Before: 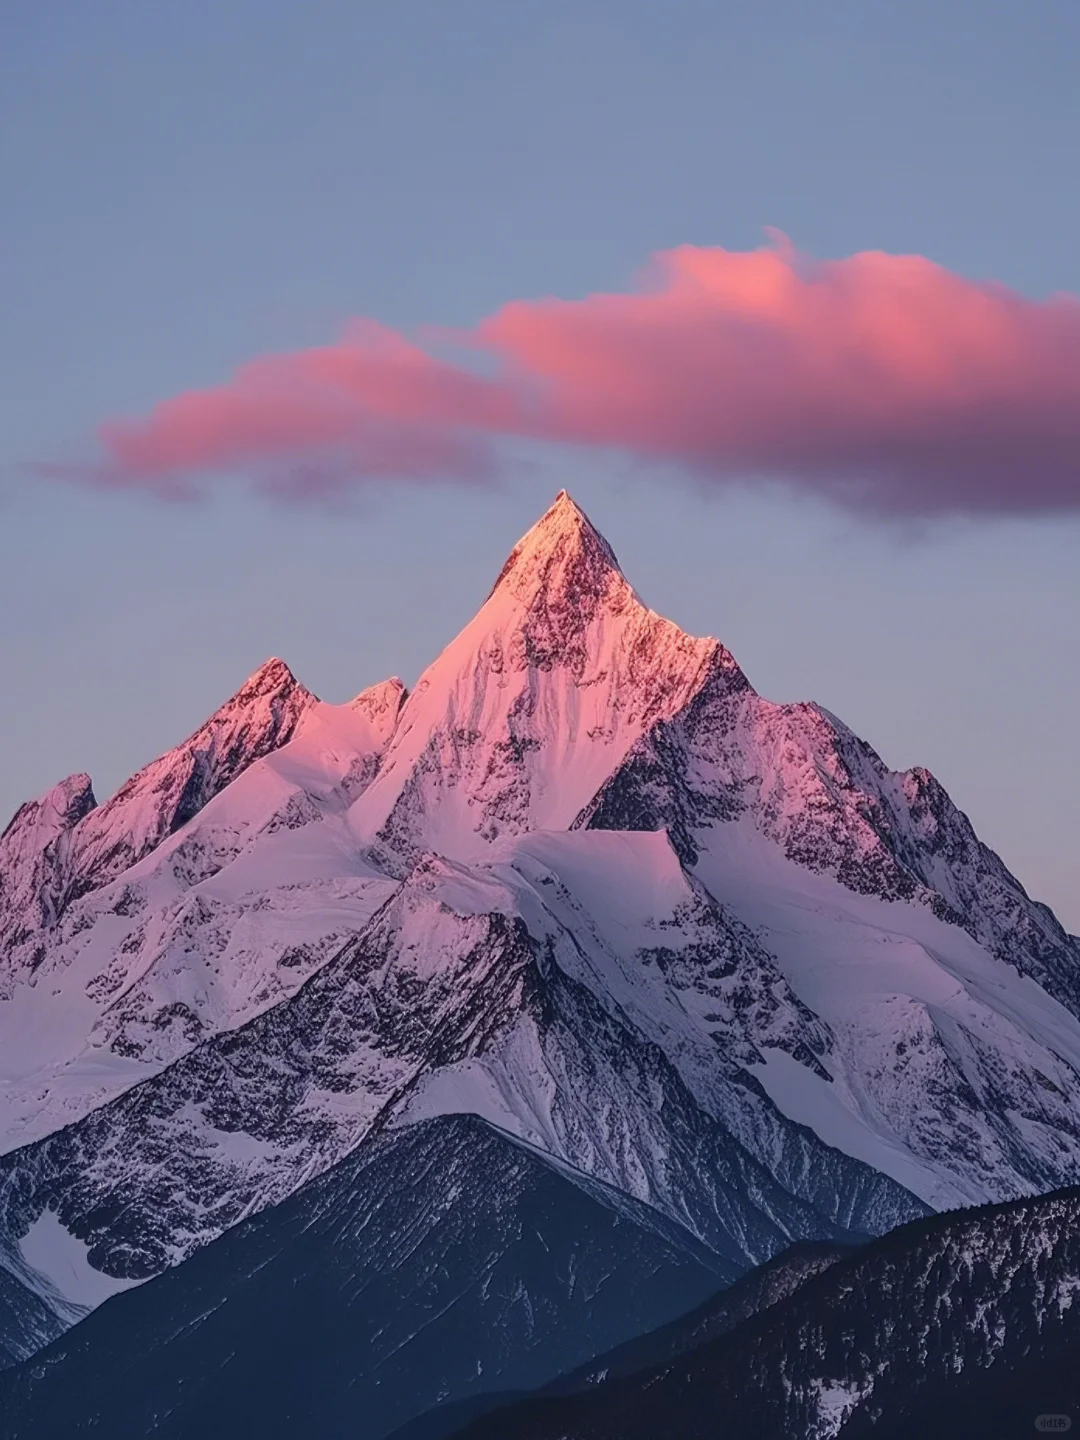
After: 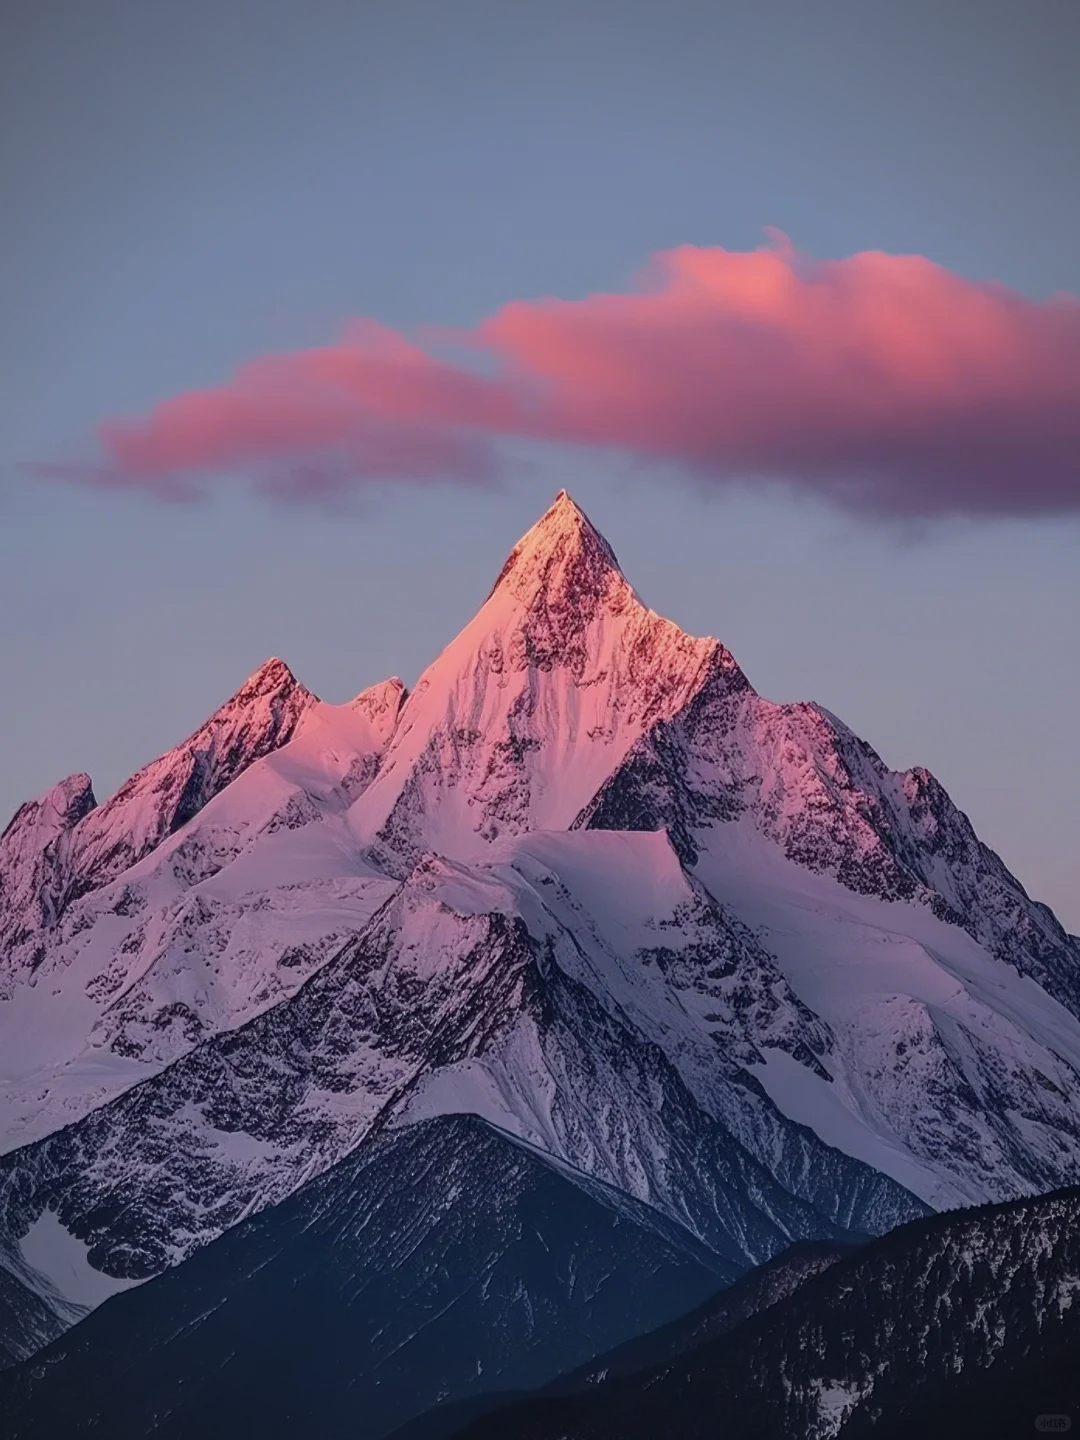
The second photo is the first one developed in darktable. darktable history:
vignetting: on, module defaults
contrast brightness saturation: contrast 0.03, brightness -0.04
levels: levels [0, 0.492, 0.984]
exposure: exposure -0.157 EV, compensate highlight preservation false
